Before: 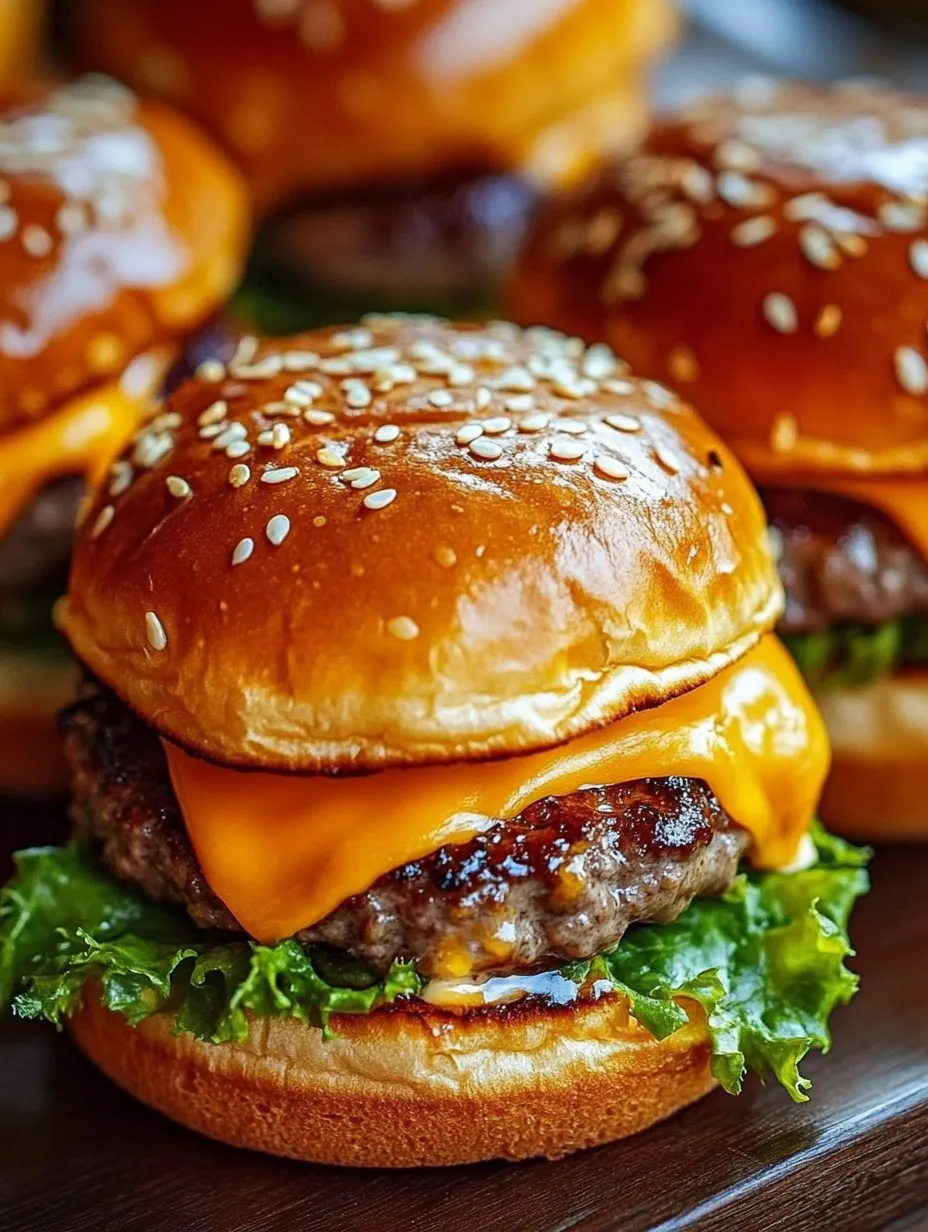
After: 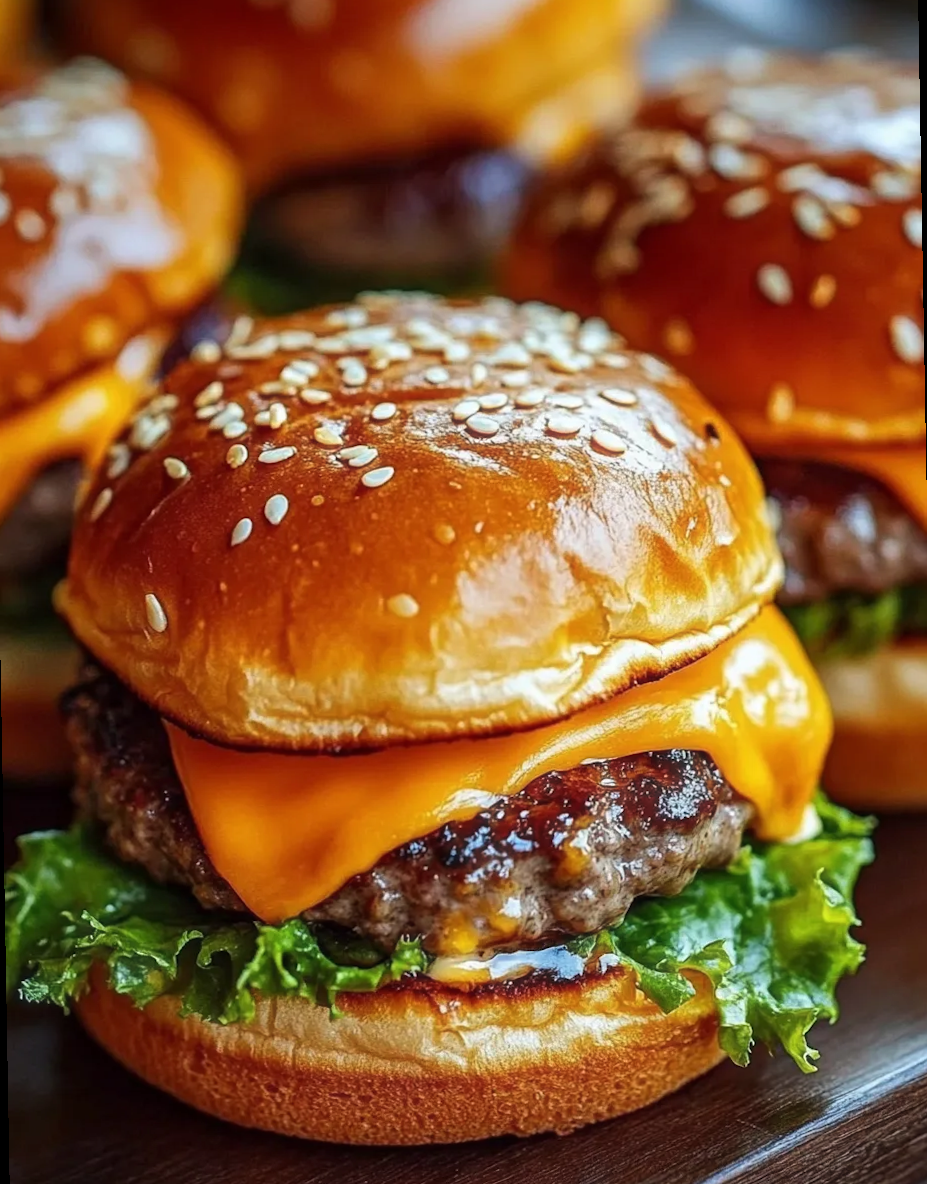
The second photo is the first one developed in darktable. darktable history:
haze removal: strength -0.05
rotate and perspective: rotation -1°, crop left 0.011, crop right 0.989, crop top 0.025, crop bottom 0.975
